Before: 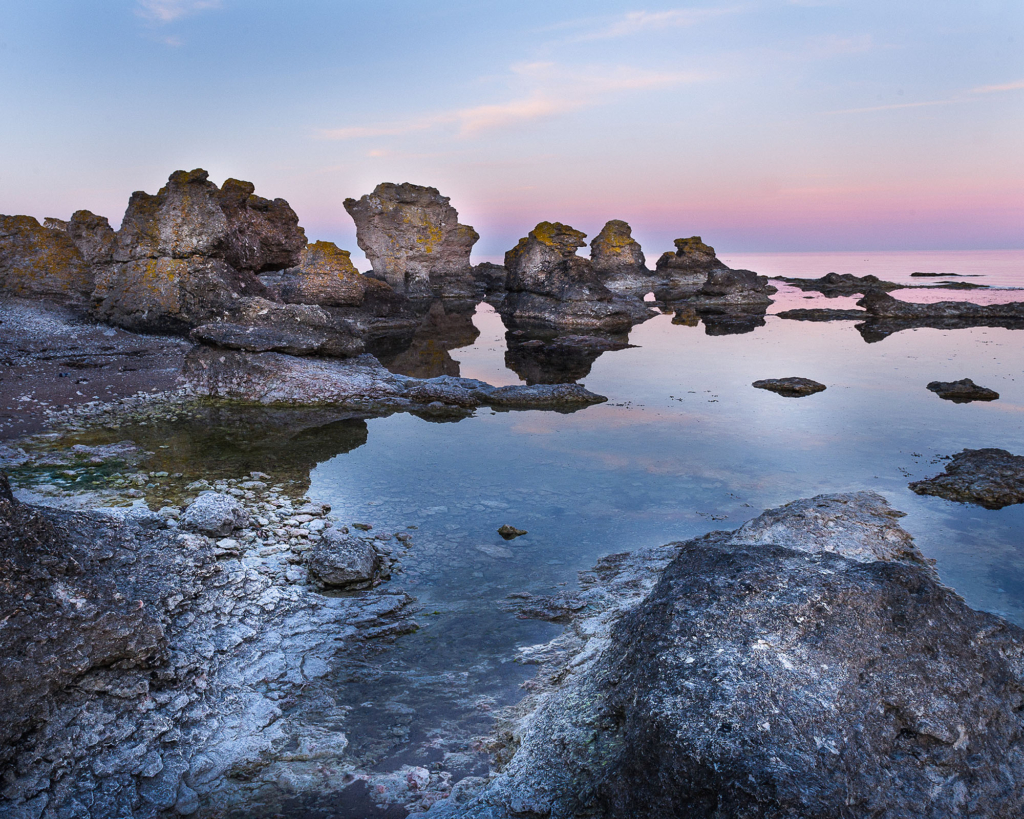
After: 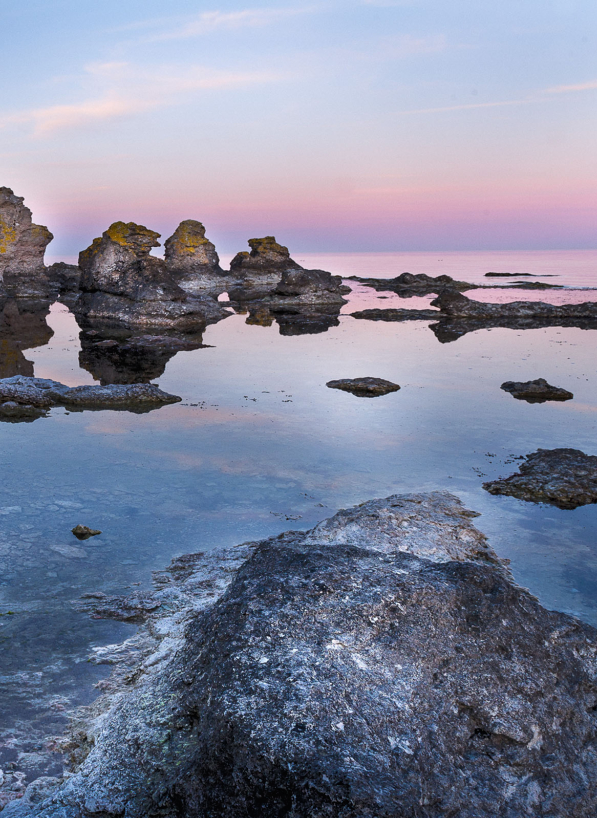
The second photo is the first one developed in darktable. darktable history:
crop: left 41.673%
tone equalizer: -8 EV -1.84 EV, -7 EV -1.16 EV, -6 EV -1.59 EV
shadows and highlights: shadows 12.82, white point adjustment 1.28, highlights -0.465, soften with gaussian
